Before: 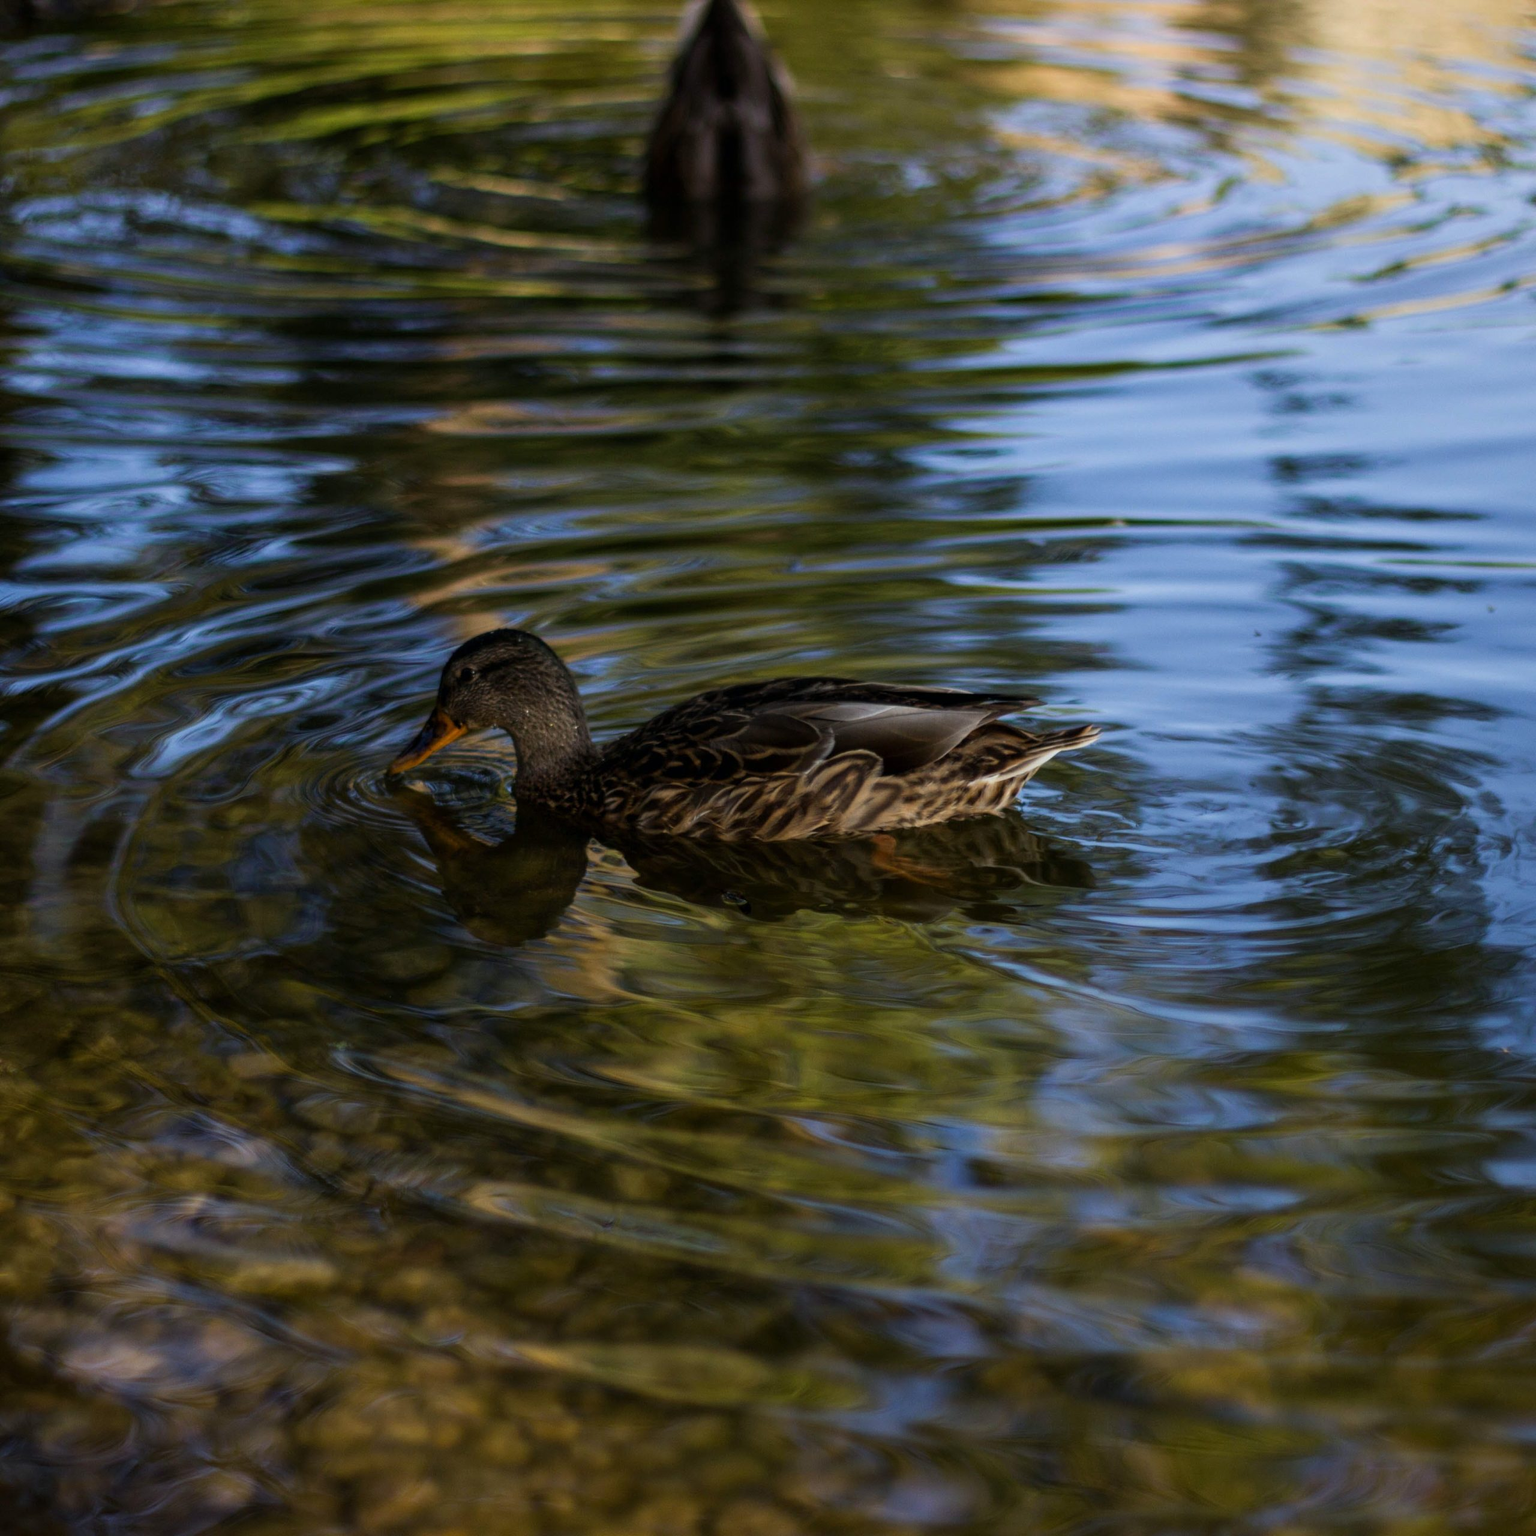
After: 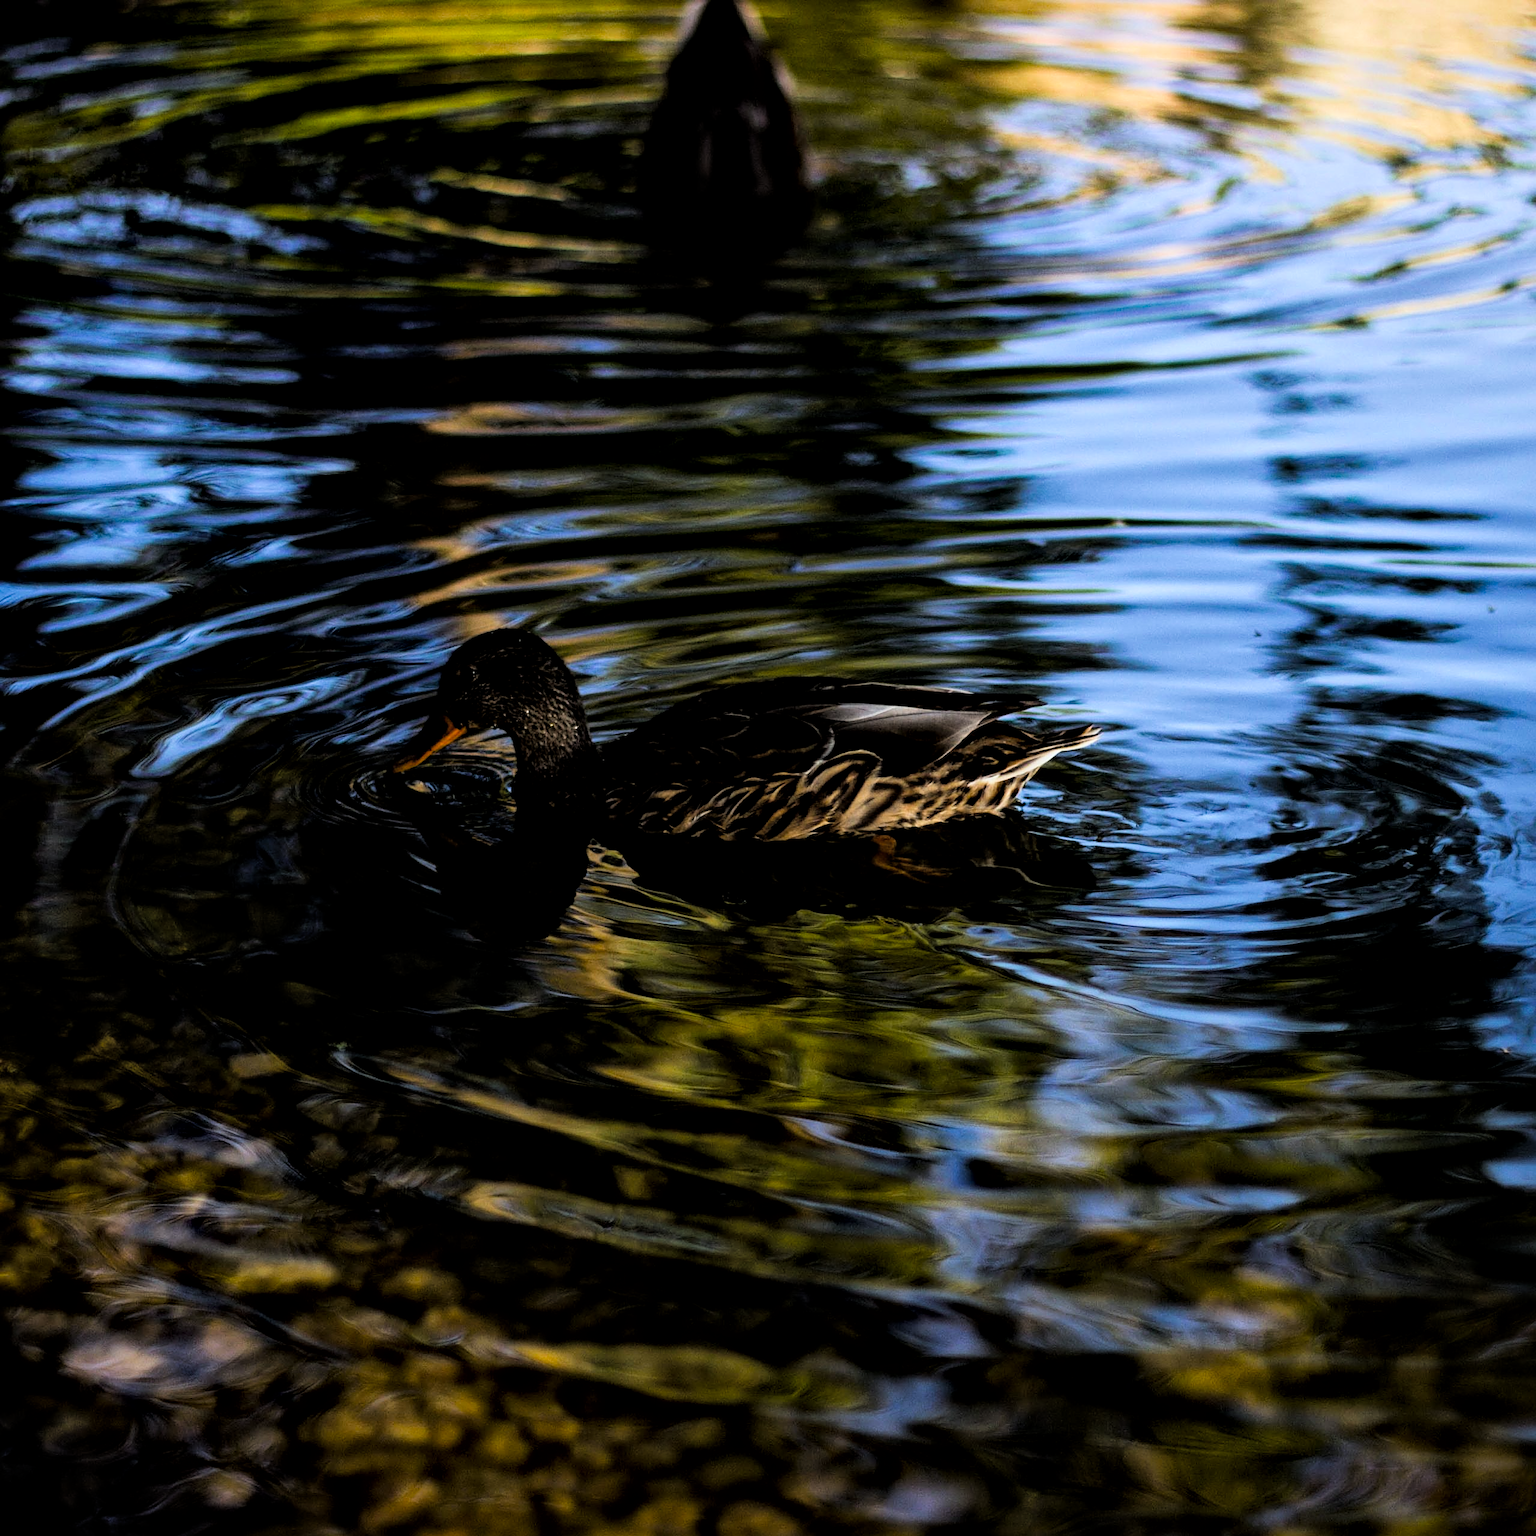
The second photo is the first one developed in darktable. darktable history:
sharpen: on, module defaults
filmic rgb: black relative exposure -7.75 EV, white relative exposure 4.4 EV, threshold 3 EV, target black luminance 0%, hardness 3.76, latitude 50.51%, contrast 1.074, highlights saturation mix 10%, shadows ↔ highlights balance -0.22%, color science v4 (2020), enable highlight reconstruction true
local contrast: mode bilateral grid, contrast 20, coarseness 50, detail 140%, midtone range 0.2
tone equalizer: -8 EV -1.08 EV, -7 EV -1.01 EV, -6 EV -0.867 EV, -5 EV -0.578 EV, -3 EV 0.578 EV, -2 EV 0.867 EV, -1 EV 1.01 EV, +0 EV 1.08 EV, edges refinement/feathering 500, mask exposure compensation -1.57 EV, preserve details no
